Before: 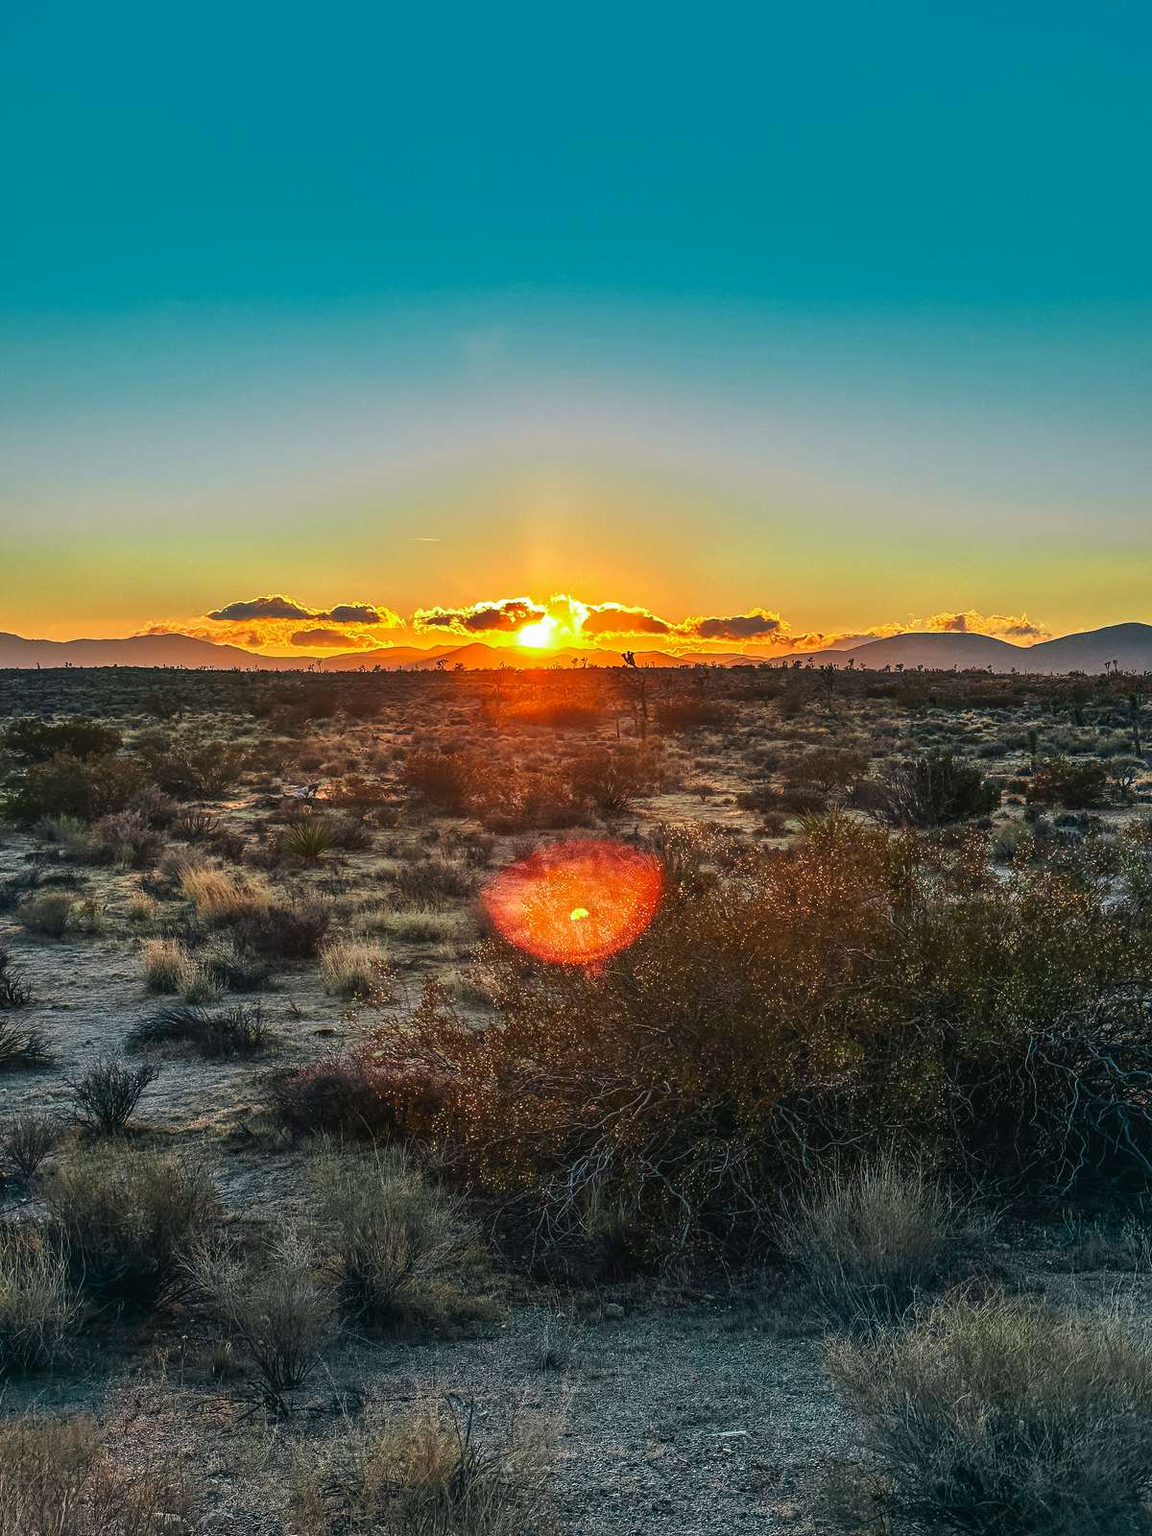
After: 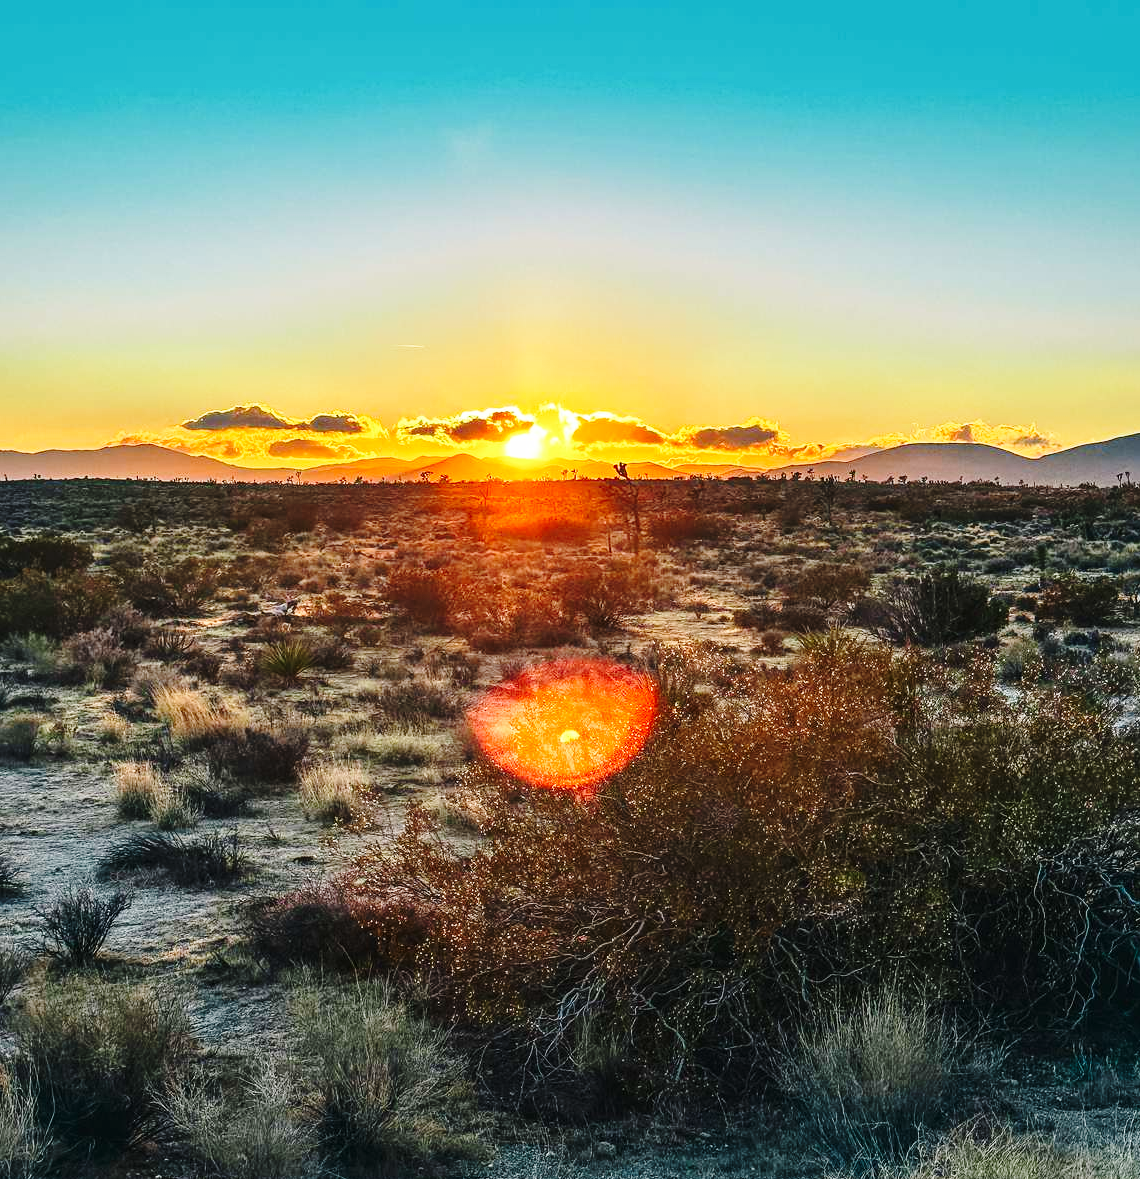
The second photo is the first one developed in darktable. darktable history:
base curve: curves: ch0 [(0, 0) (0.028, 0.03) (0.121, 0.232) (0.46, 0.748) (0.859, 0.968) (1, 1)], preserve colors none
crop and rotate: left 2.892%, top 13.565%, right 2.087%, bottom 12.713%
